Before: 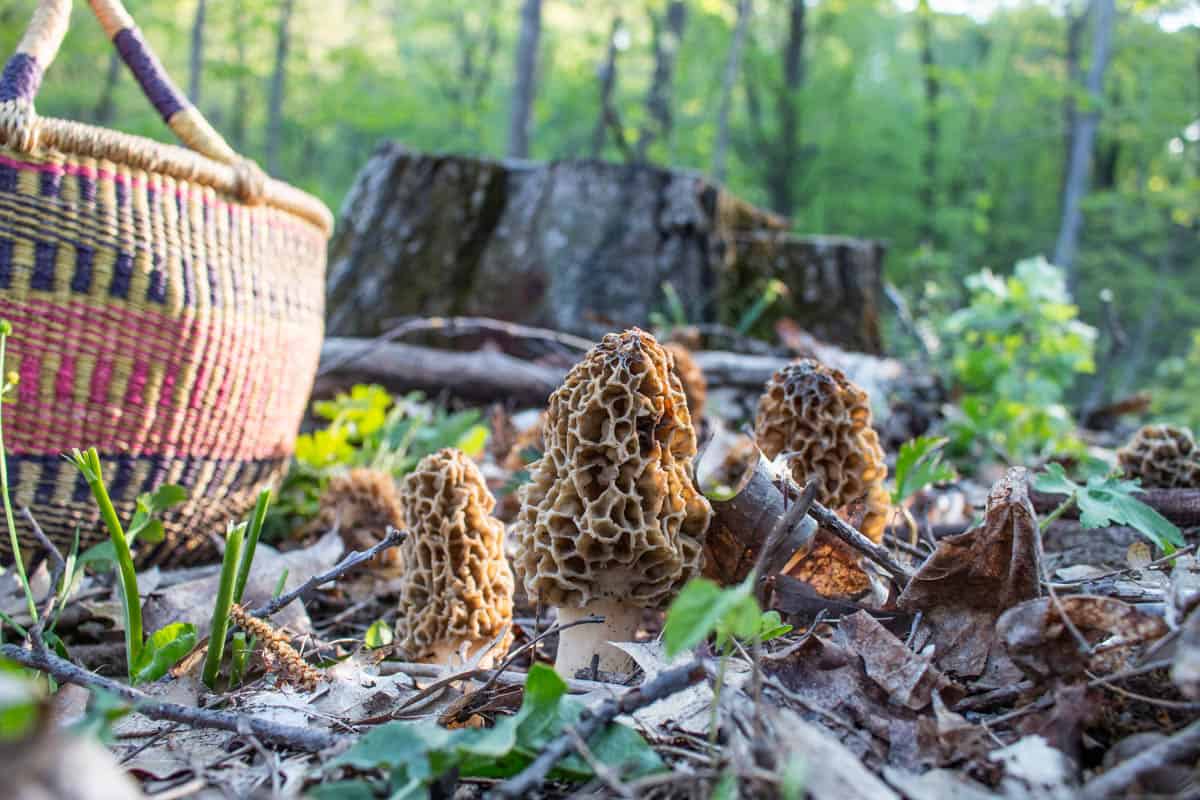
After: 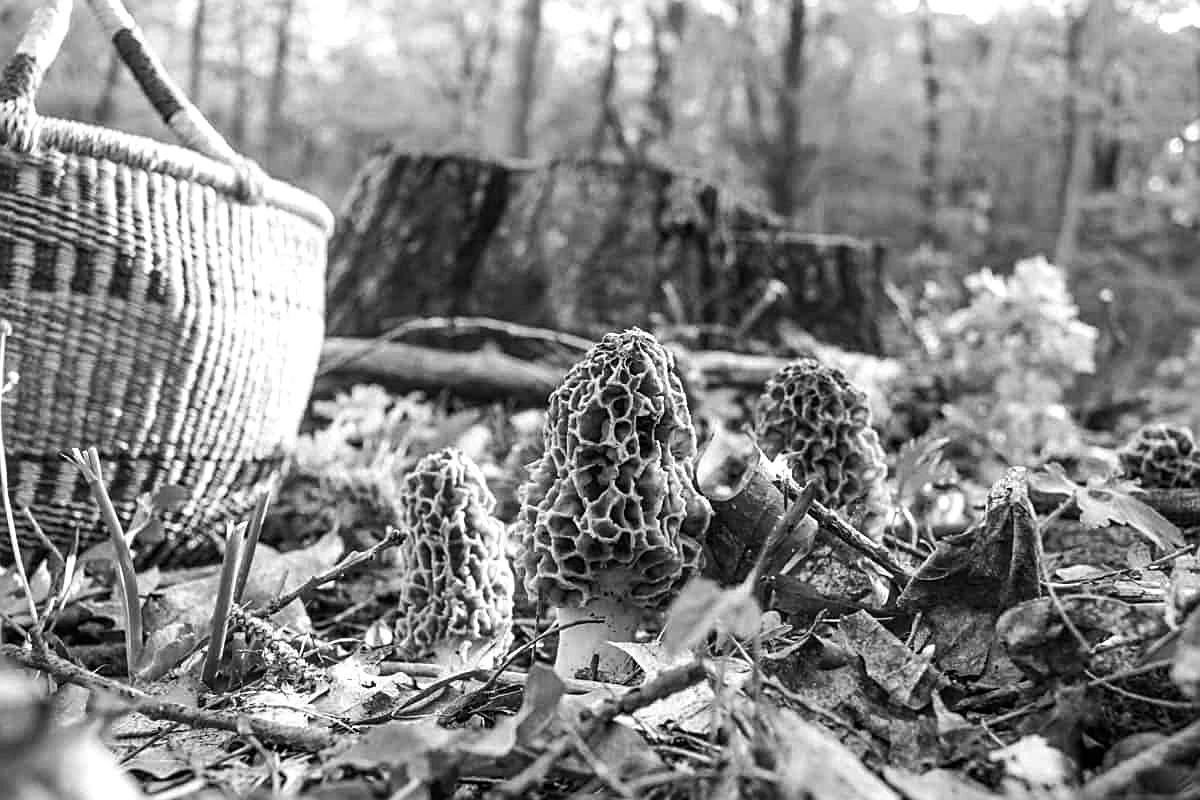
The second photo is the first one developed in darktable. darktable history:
tone equalizer: -8 EV -0.417 EV, -7 EV -0.389 EV, -6 EV -0.333 EV, -5 EV -0.222 EV, -3 EV 0.222 EV, -2 EV 0.333 EV, -1 EV 0.389 EV, +0 EV 0.417 EV, edges refinement/feathering 500, mask exposure compensation -1.57 EV, preserve details no
monochrome: on, module defaults
sharpen: on, module defaults
